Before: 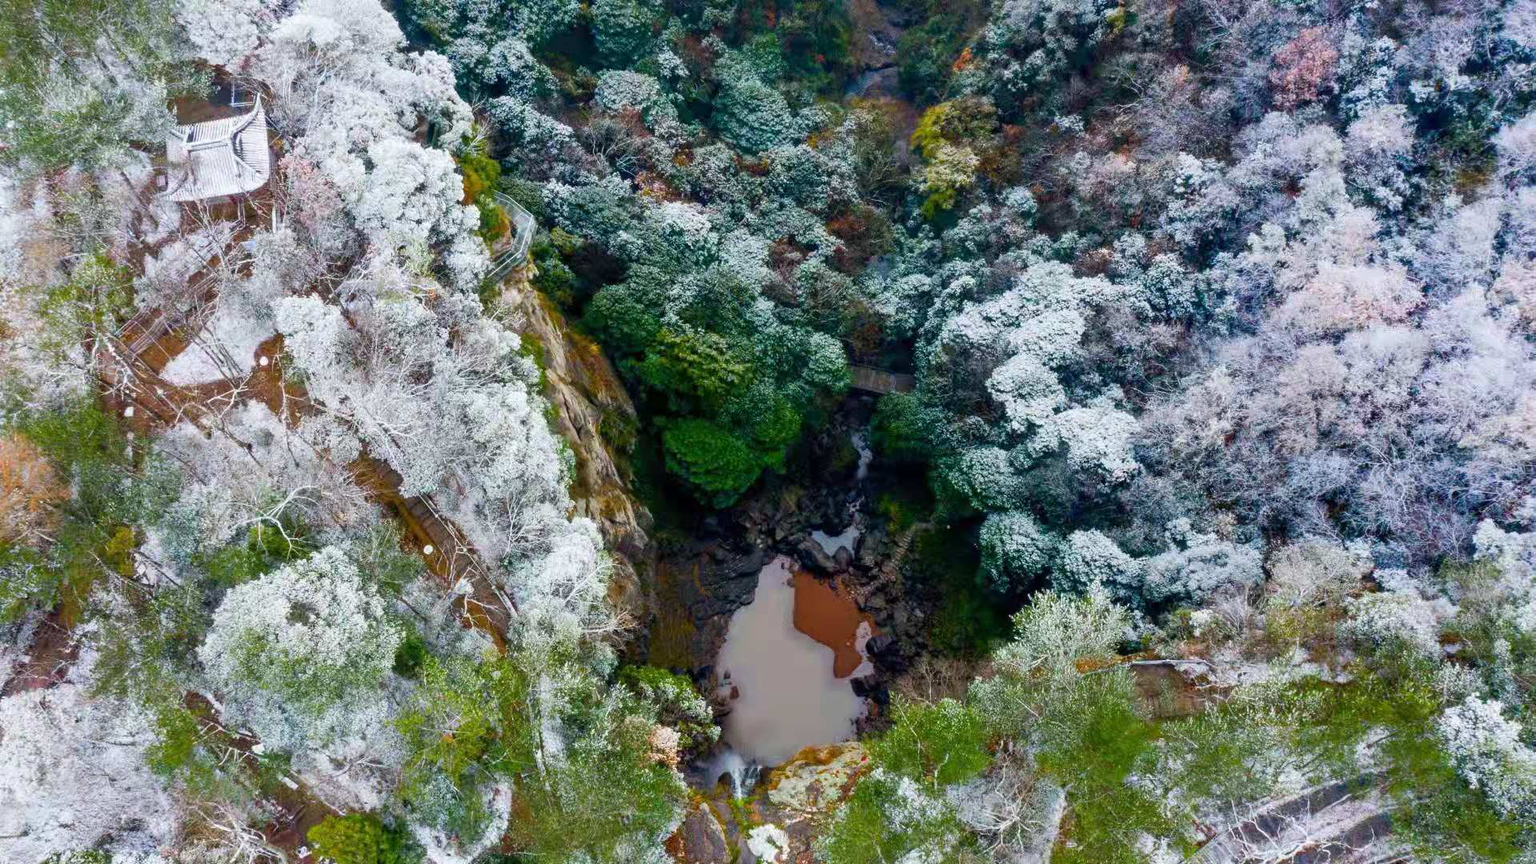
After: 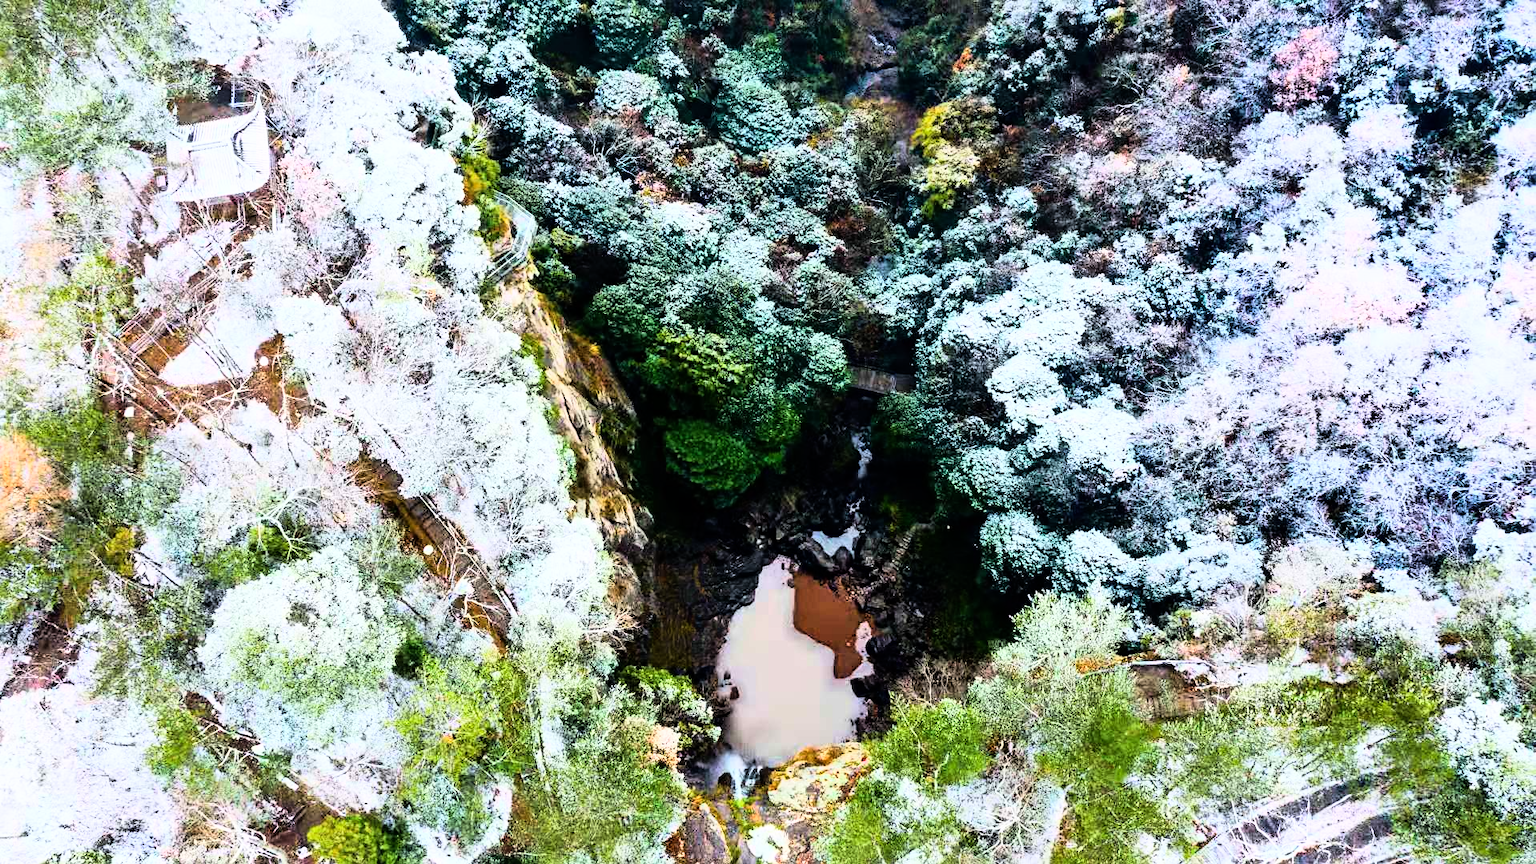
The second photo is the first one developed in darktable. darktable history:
rgb curve: curves: ch0 [(0, 0) (0.21, 0.15) (0.24, 0.21) (0.5, 0.75) (0.75, 0.96) (0.89, 0.99) (1, 1)]; ch1 [(0, 0.02) (0.21, 0.13) (0.25, 0.2) (0.5, 0.67) (0.75, 0.9) (0.89, 0.97) (1, 1)]; ch2 [(0, 0.02) (0.21, 0.13) (0.25, 0.2) (0.5, 0.67) (0.75, 0.9) (0.89, 0.97) (1, 1)], compensate middle gray true
sharpen: amount 0.2
